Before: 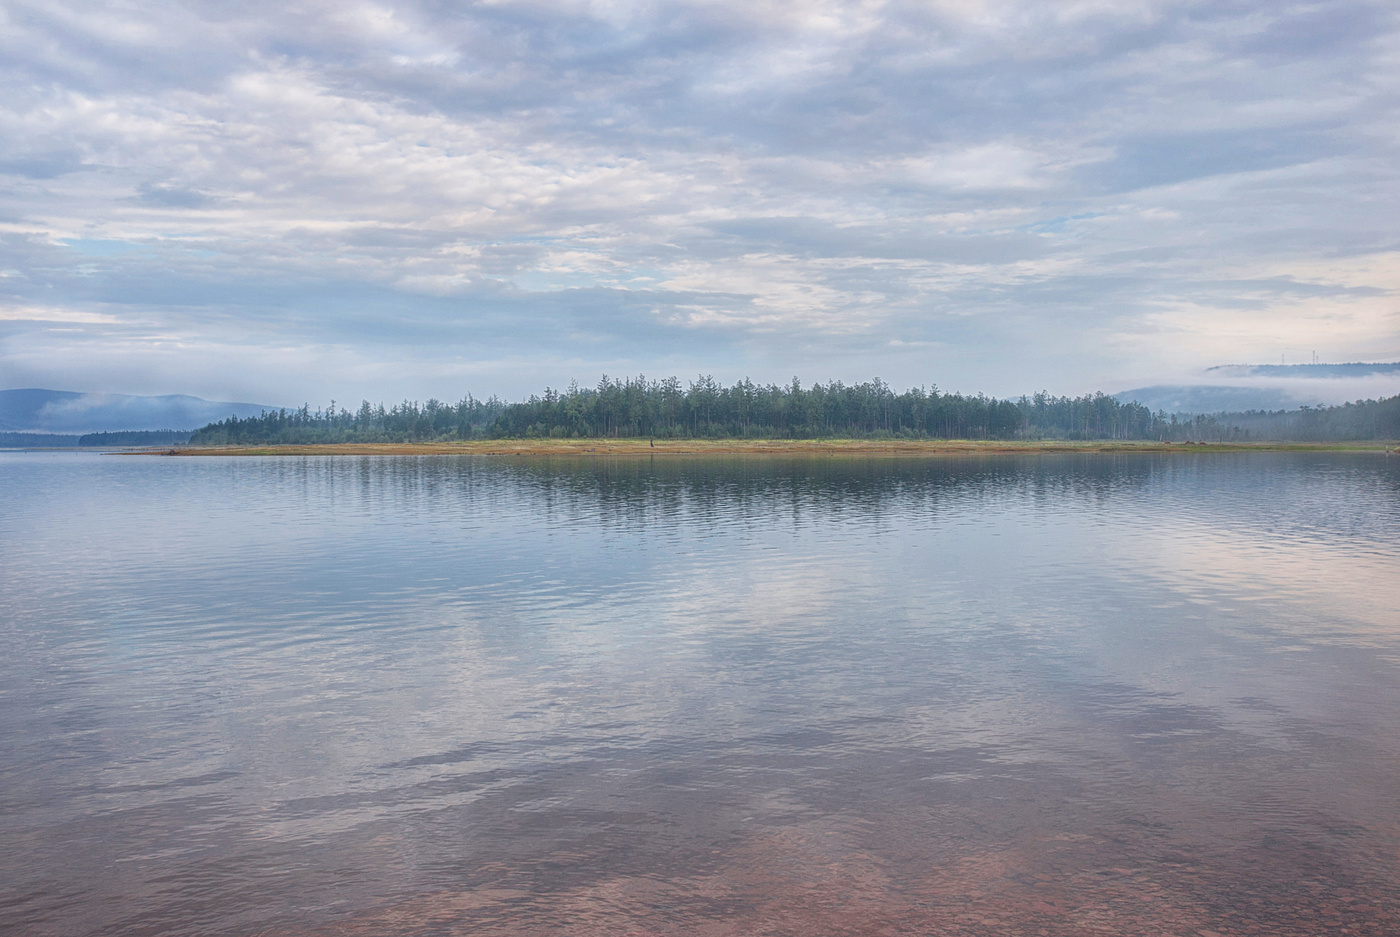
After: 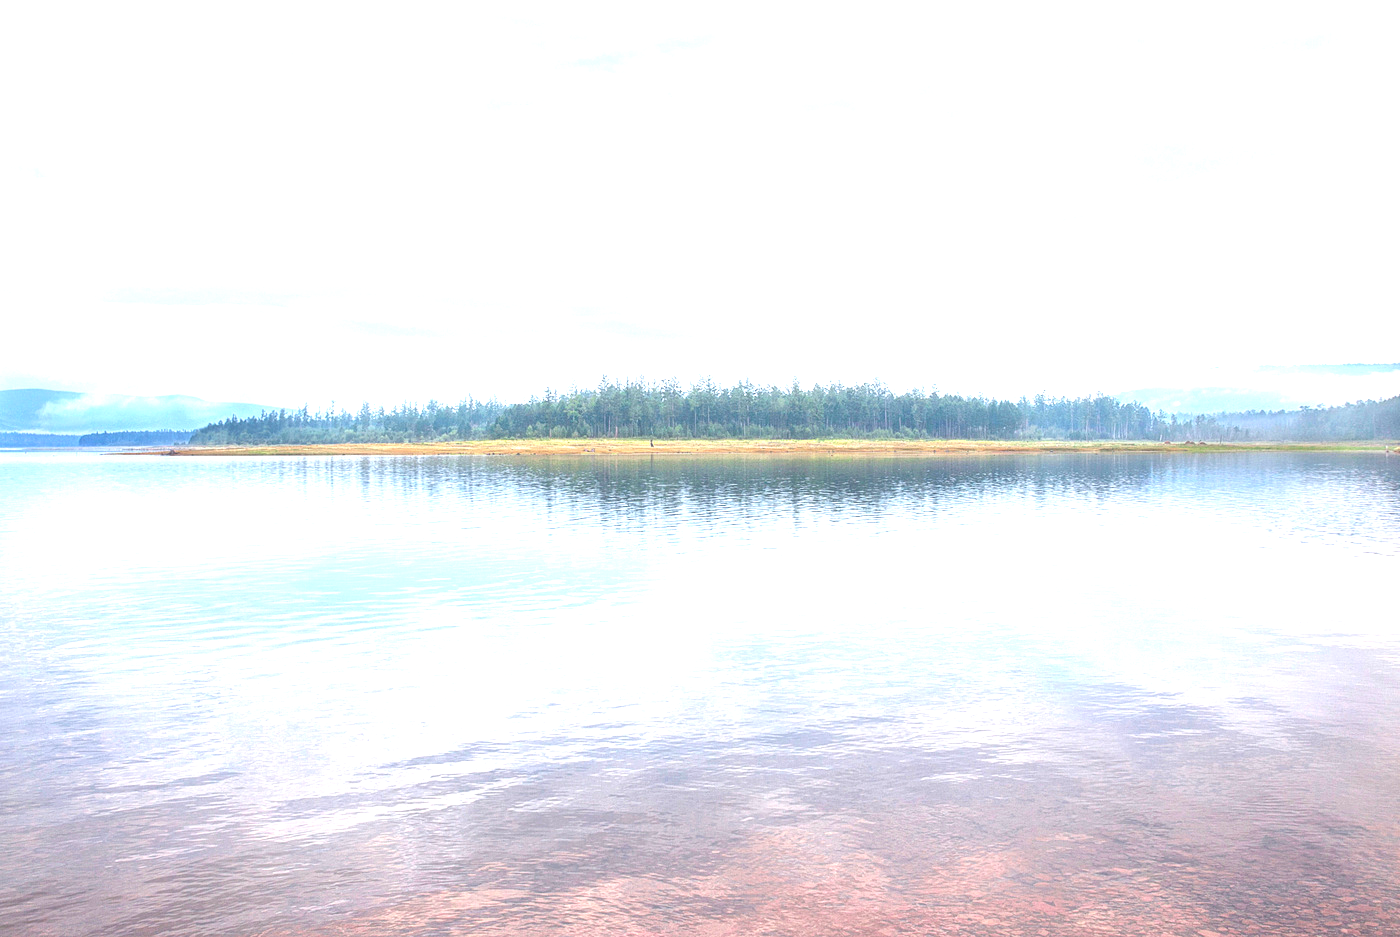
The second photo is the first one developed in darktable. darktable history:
exposure: black level correction 0, exposure 1.739 EV, compensate highlight preservation false
contrast brightness saturation: saturation 0.099
